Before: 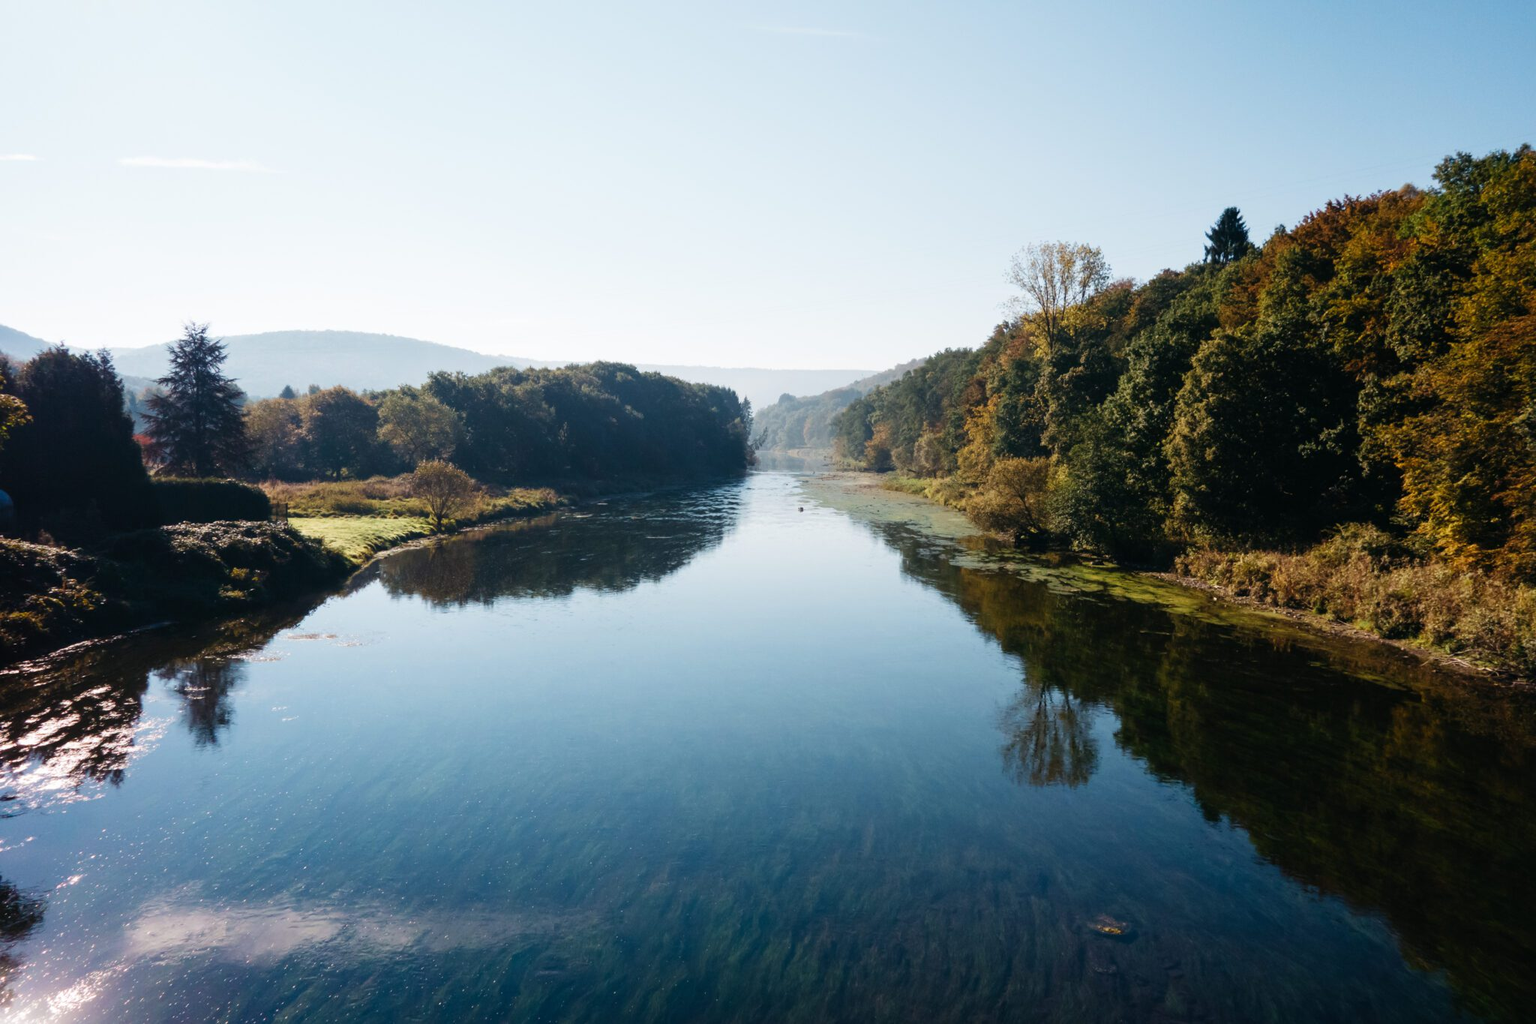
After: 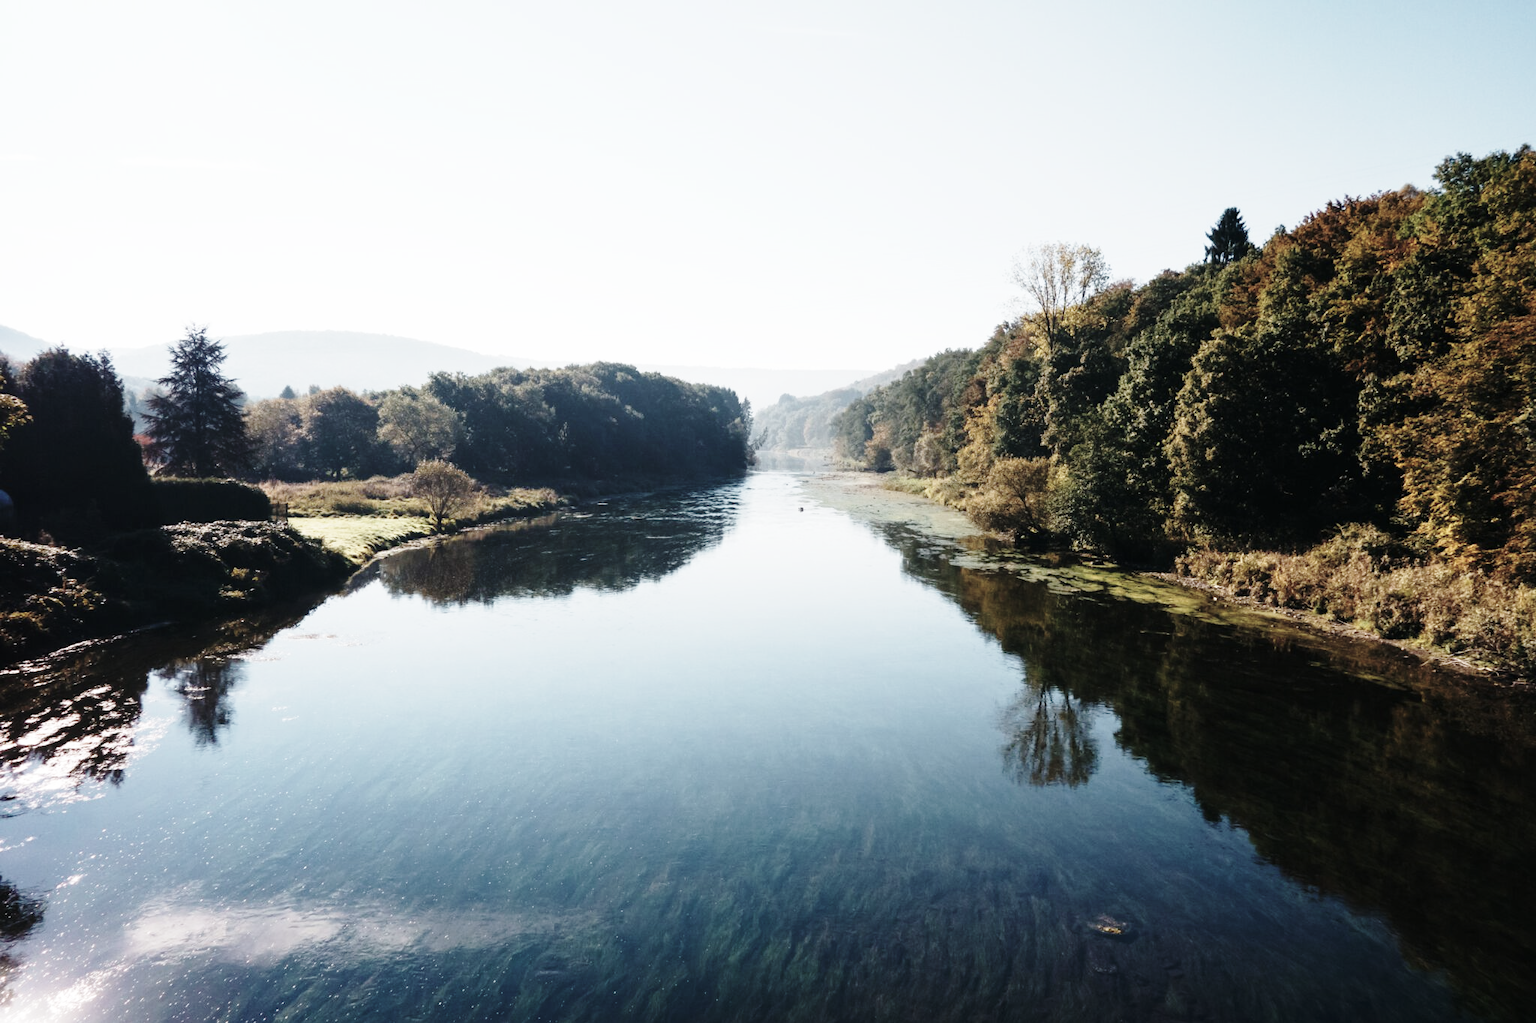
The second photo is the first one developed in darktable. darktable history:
color correction: highlights b* 0.063, saturation 0.554
base curve: curves: ch0 [(0, 0) (0.028, 0.03) (0.121, 0.232) (0.46, 0.748) (0.859, 0.968) (1, 1)], preserve colors none
